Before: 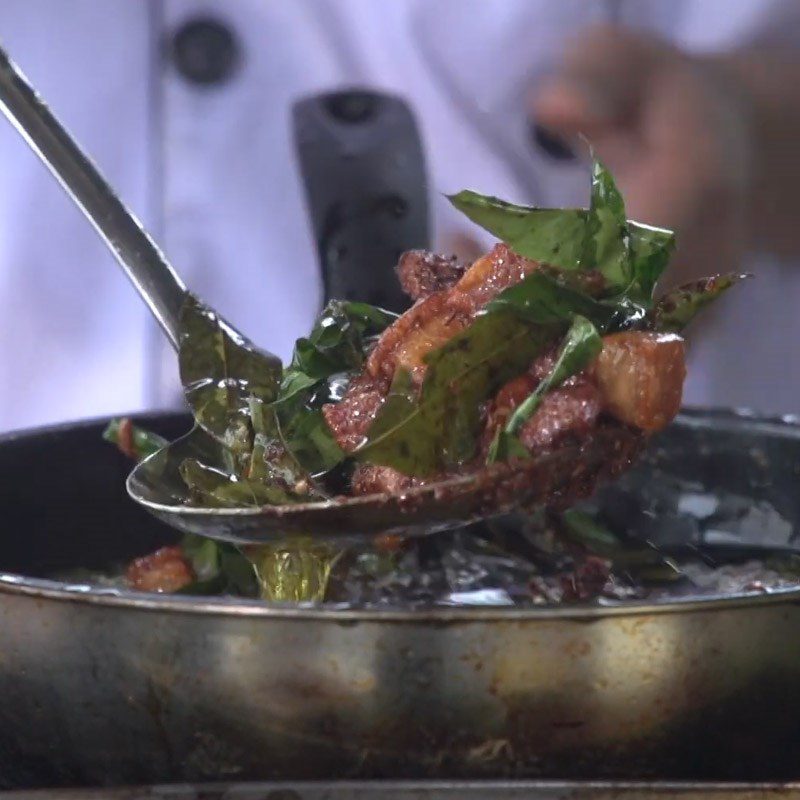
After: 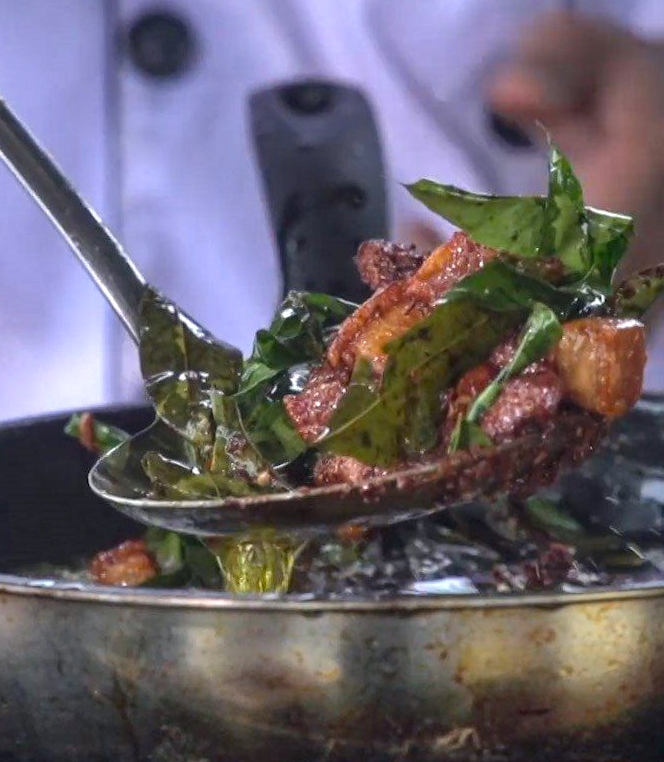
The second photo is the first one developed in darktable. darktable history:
local contrast: highlights 95%, shadows 89%, detail 160%, midtone range 0.2
shadows and highlights: low approximation 0.01, soften with gaussian
color balance rgb: shadows lift › chroma 1.027%, shadows lift › hue 242.24°, perceptual saturation grading › global saturation 30.566%
crop and rotate: angle 0.881°, left 4.228%, top 0.628%, right 11.407%, bottom 2.551%
